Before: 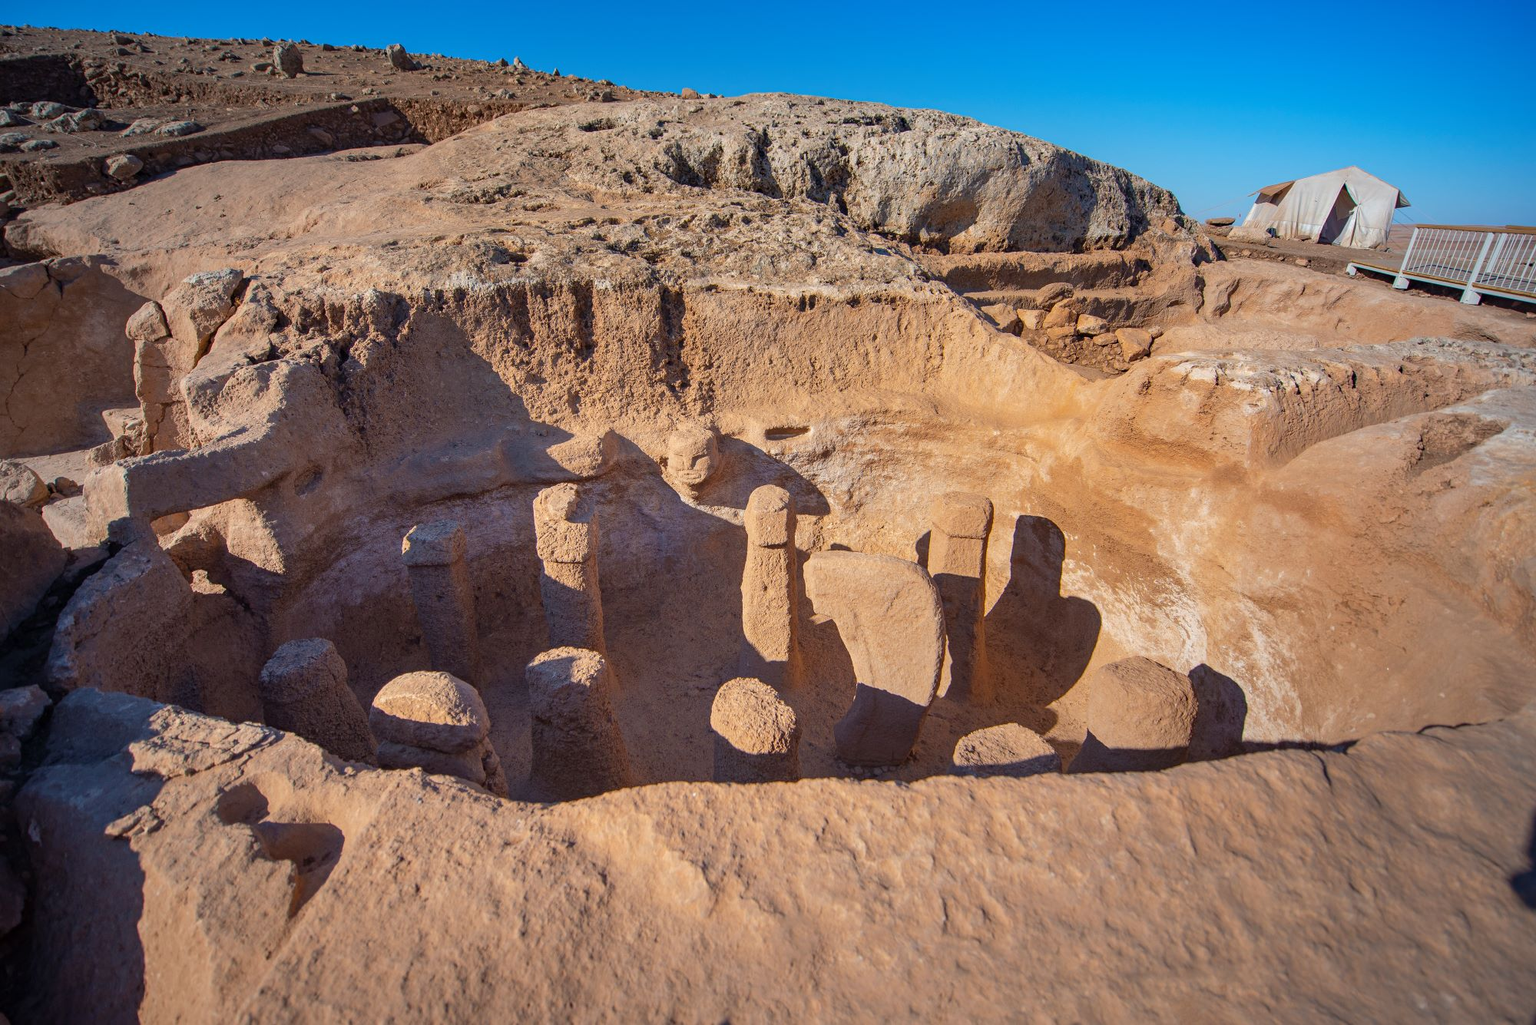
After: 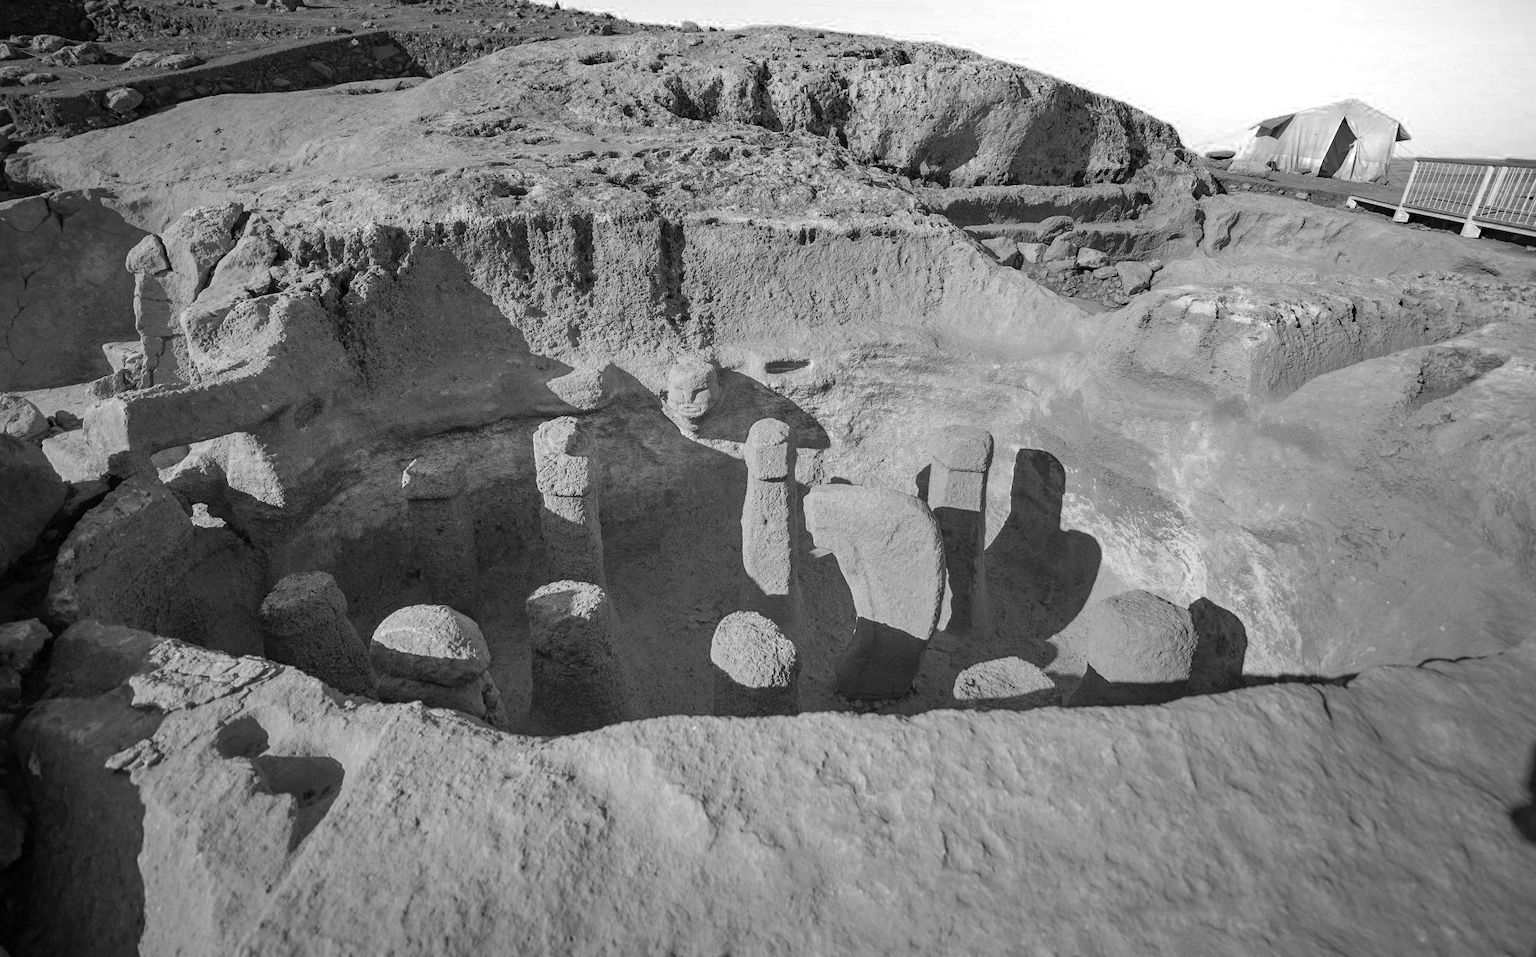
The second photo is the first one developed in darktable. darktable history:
crop and rotate: top 6.521%
color zones: curves: ch0 [(0, 0.613) (0.01, 0.613) (0.245, 0.448) (0.498, 0.529) (0.642, 0.665) (0.879, 0.777) (0.99, 0.613)]; ch1 [(0, 0) (0.143, 0) (0.286, 0) (0.429, 0) (0.571, 0) (0.714, 0) (0.857, 0)], mix 26.54%
color calibration: x 0.356, y 0.368, temperature 4670.73 K
